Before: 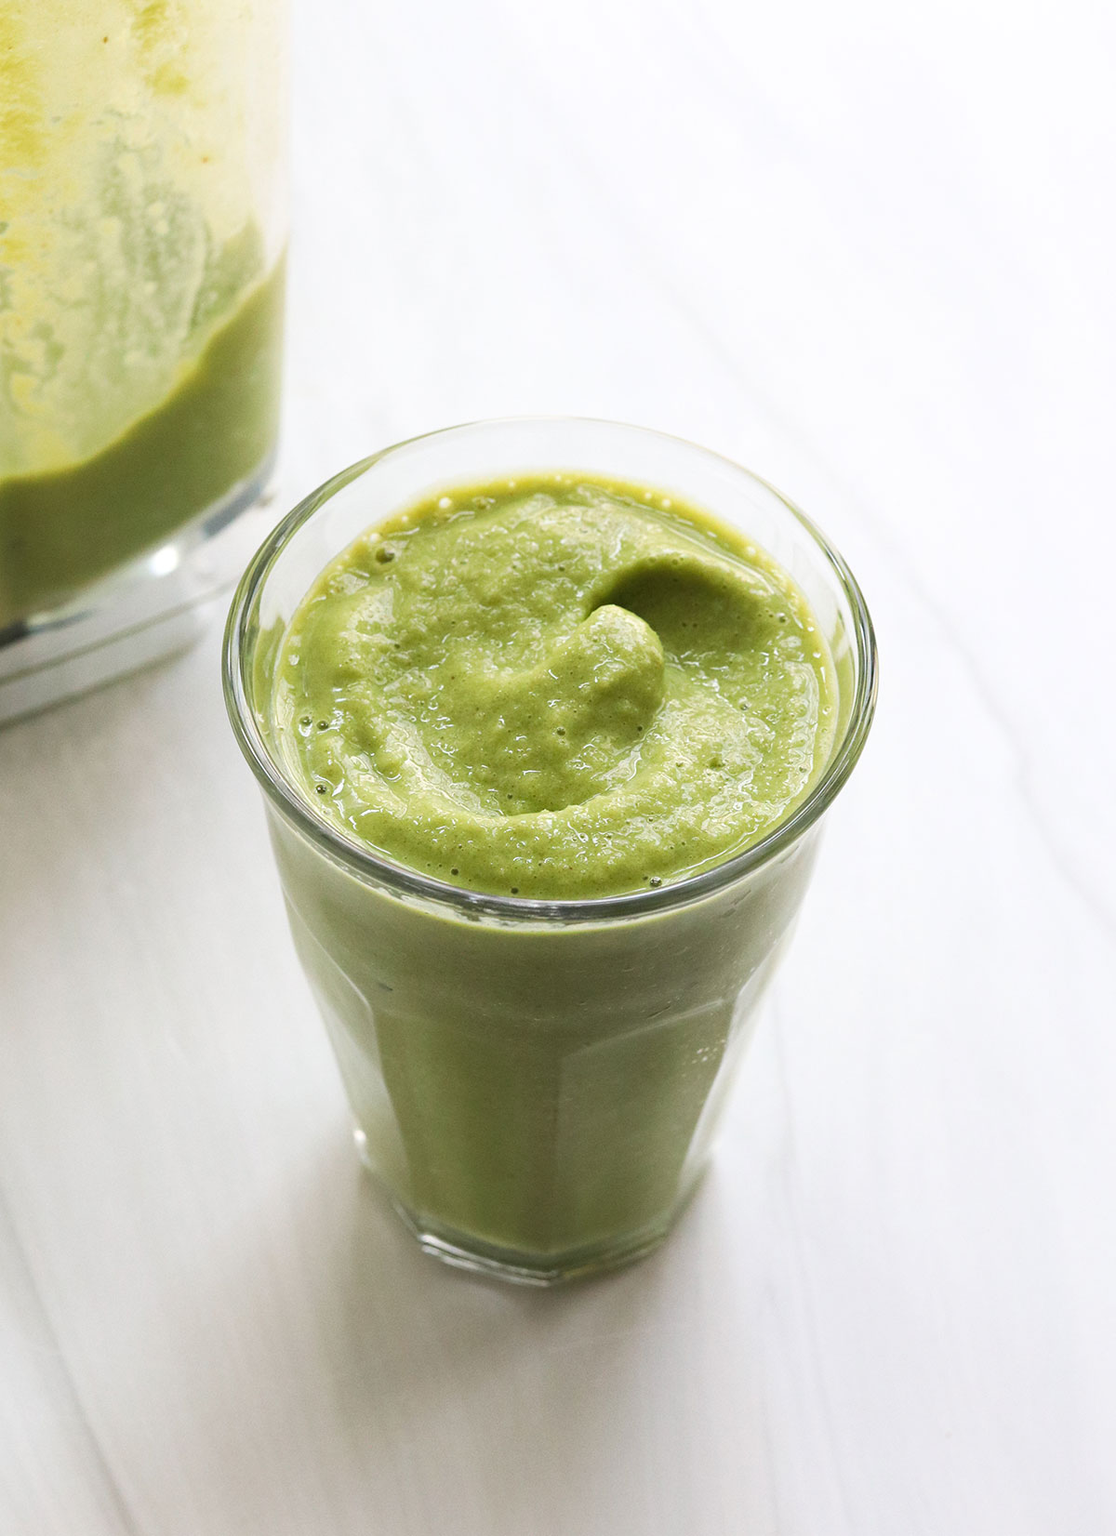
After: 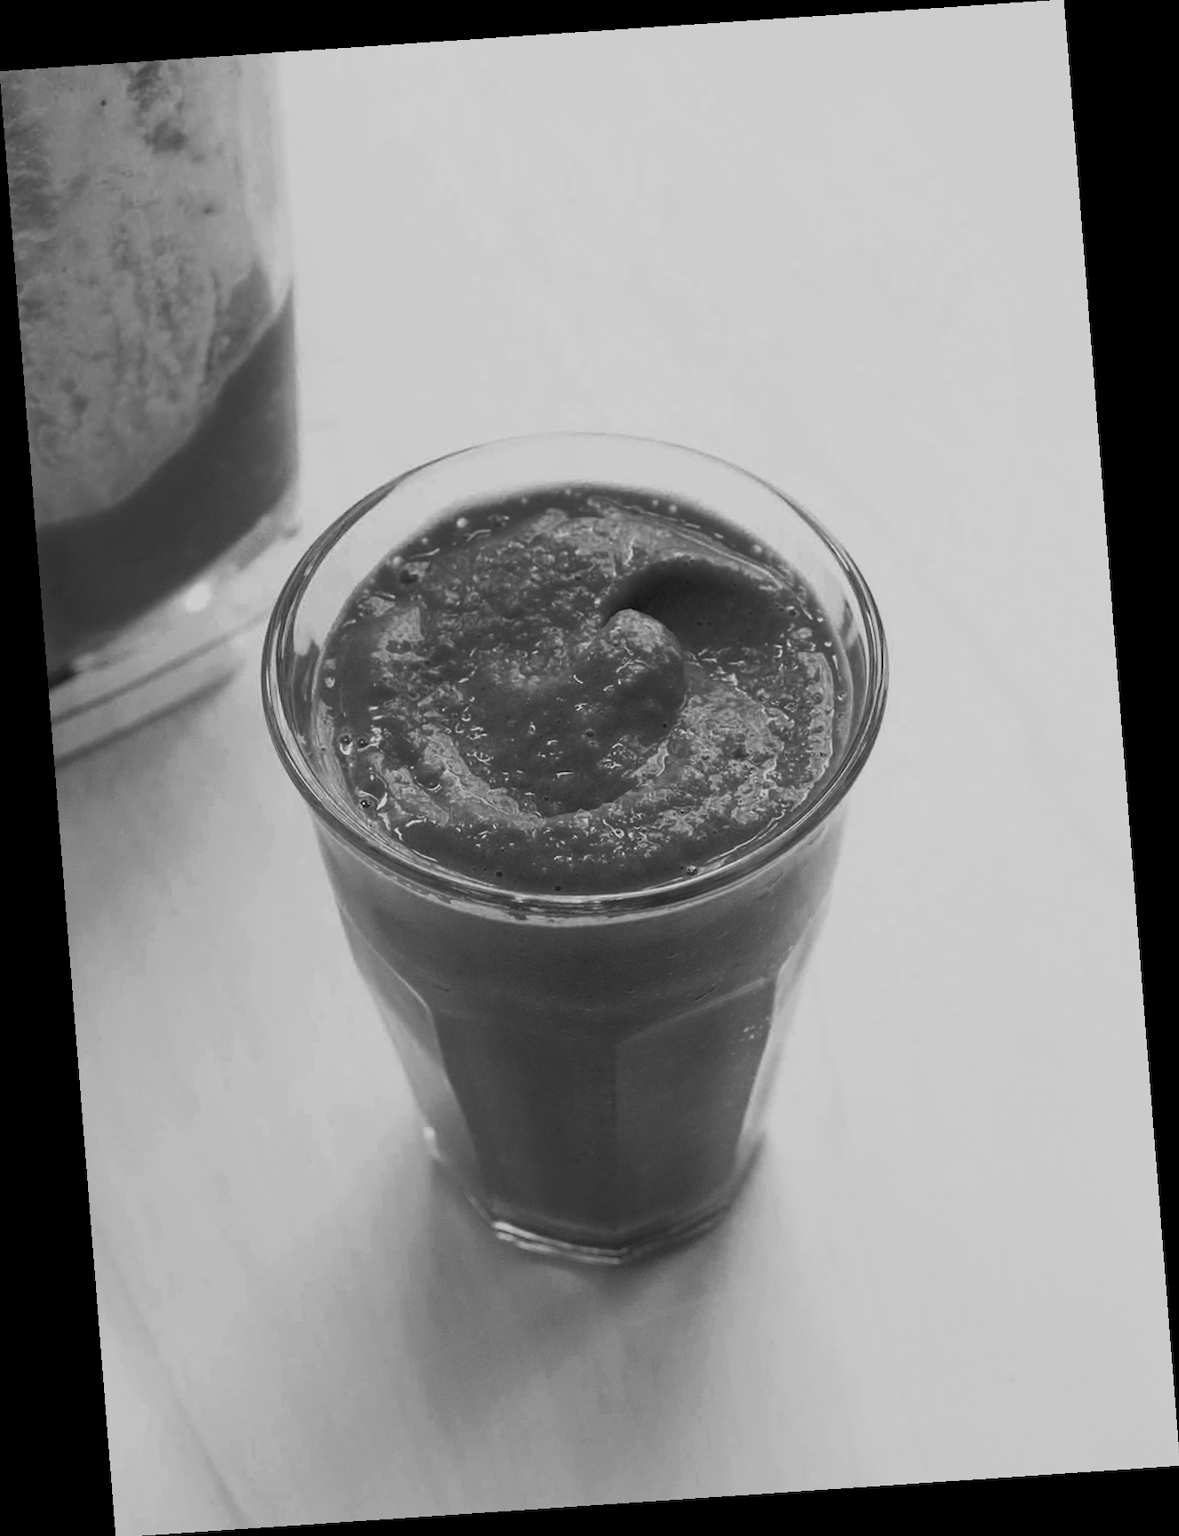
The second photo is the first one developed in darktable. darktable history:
color zones: curves: ch0 [(0.287, 0.048) (0.493, 0.484) (0.737, 0.816)]; ch1 [(0, 0) (0.143, 0) (0.286, 0) (0.429, 0) (0.571, 0) (0.714, 0) (0.857, 0)]
rotate and perspective: rotation -4.2°, shear 0.006, automatic cropping off
filmic rgb: black relative exposure -6.82 EV, white relative exposure 5.89 EV, hardness 2.71
